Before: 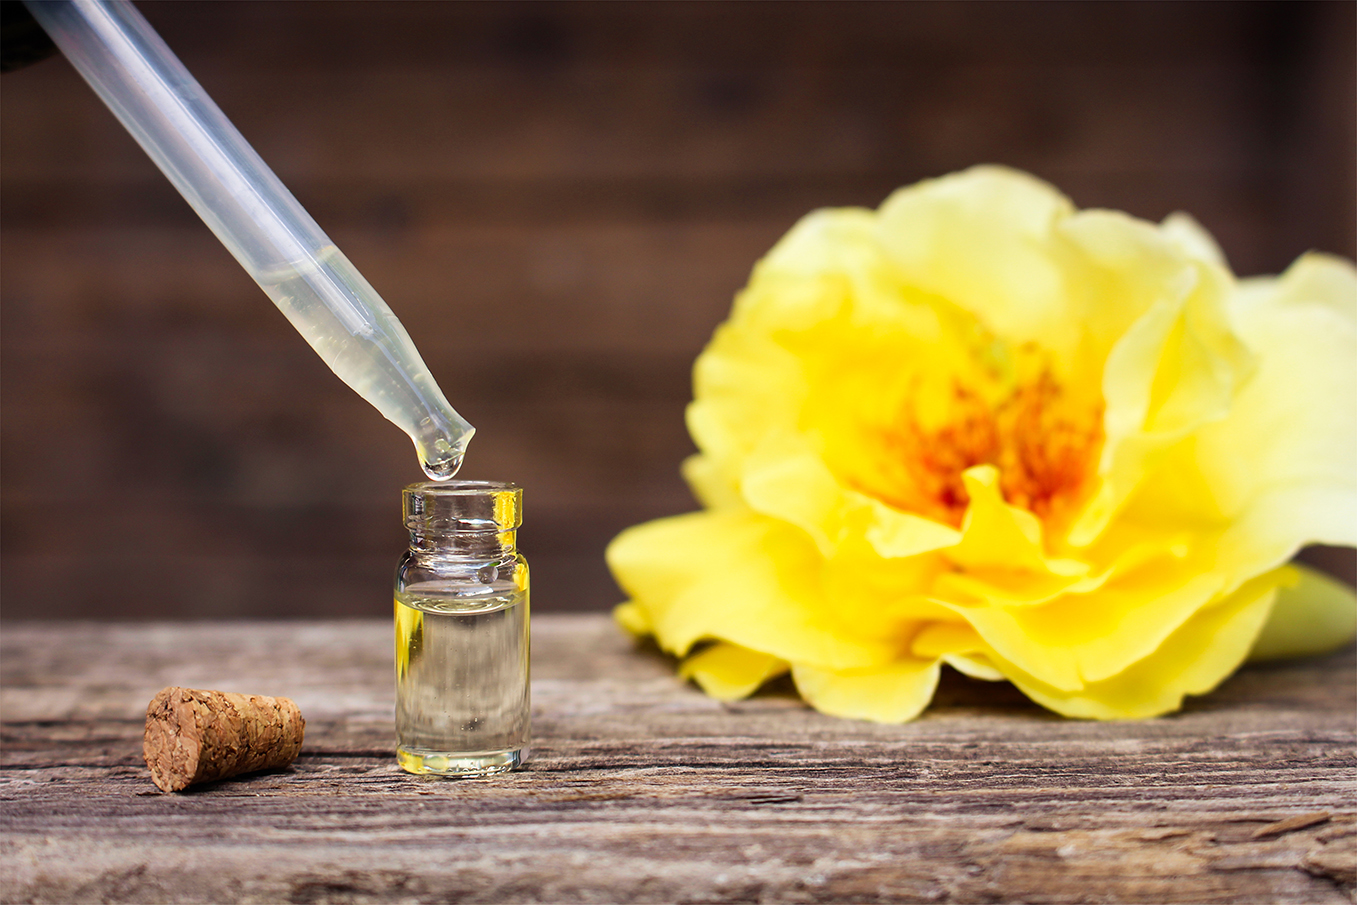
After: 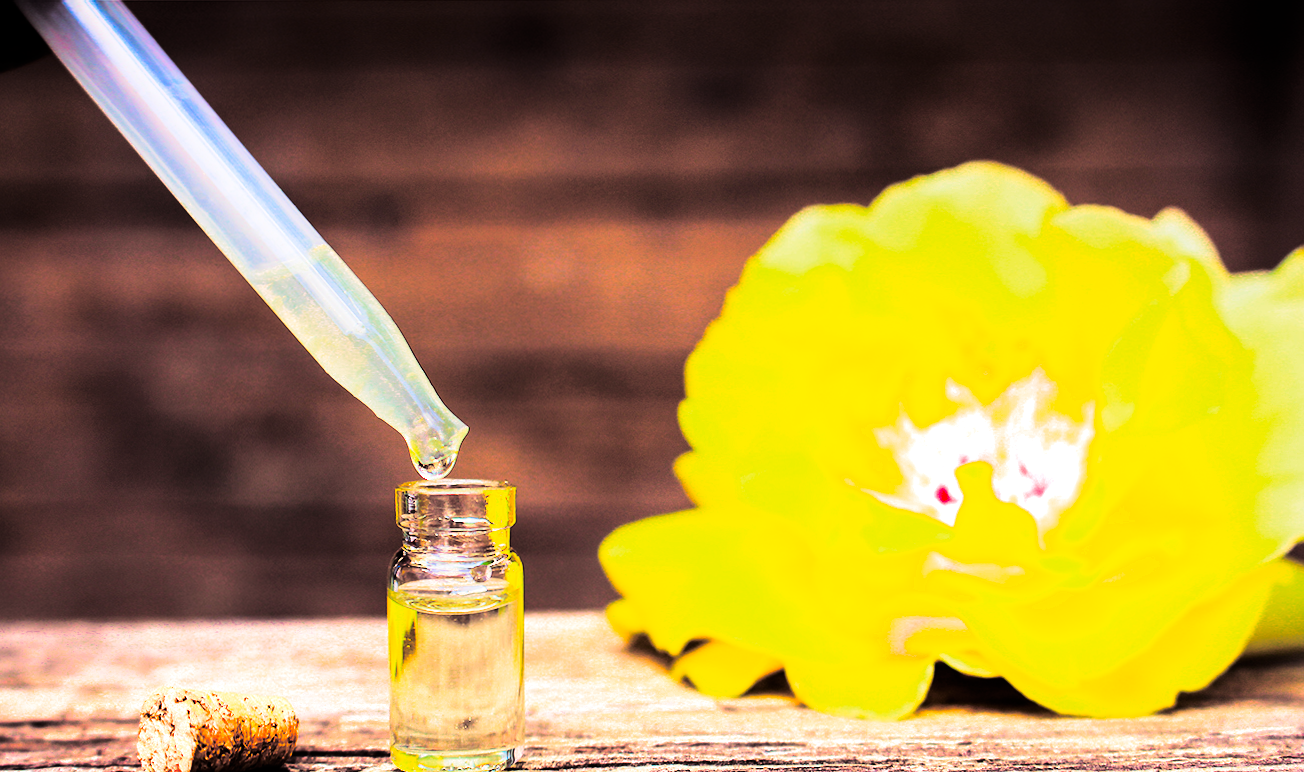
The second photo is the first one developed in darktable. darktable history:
color correction: saturation 1.8
crop and rotate: angle 0.2°, left 0.275%, right 3.127%, bottom 14.18%
tone curve: curves: ch0 [(0, 0) (0.004, 0) (0.133, 0.071) (0.325, 0.456) (0.832, 0.957) (1, 1)], color space Lab, linked channels, preserve colors none
color zones: curves: ch0 [(0, 0.465) (0.092, 0.596) (0.289, 0.464) (0.429, 0.453) (0.571, 0.464) (0.714, 0.455) (0.857, 0.462) (1, 0.465)]
split-toning: shadows › saturation 0.24, highlights › hue 54°, highlights › saturation 0.24
